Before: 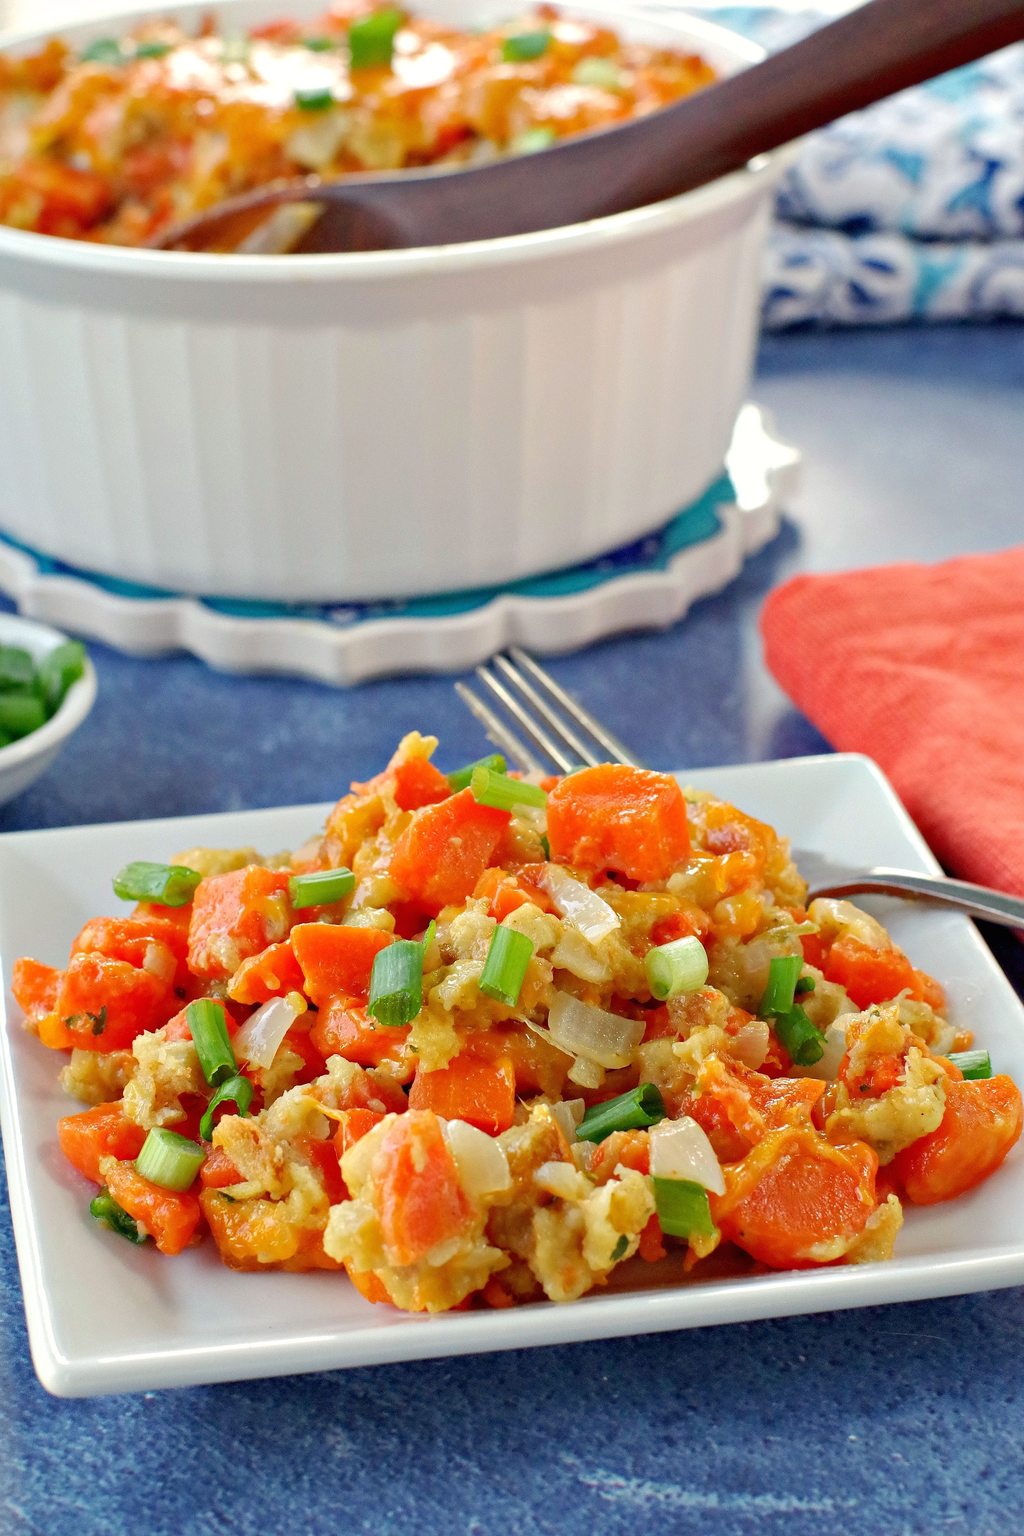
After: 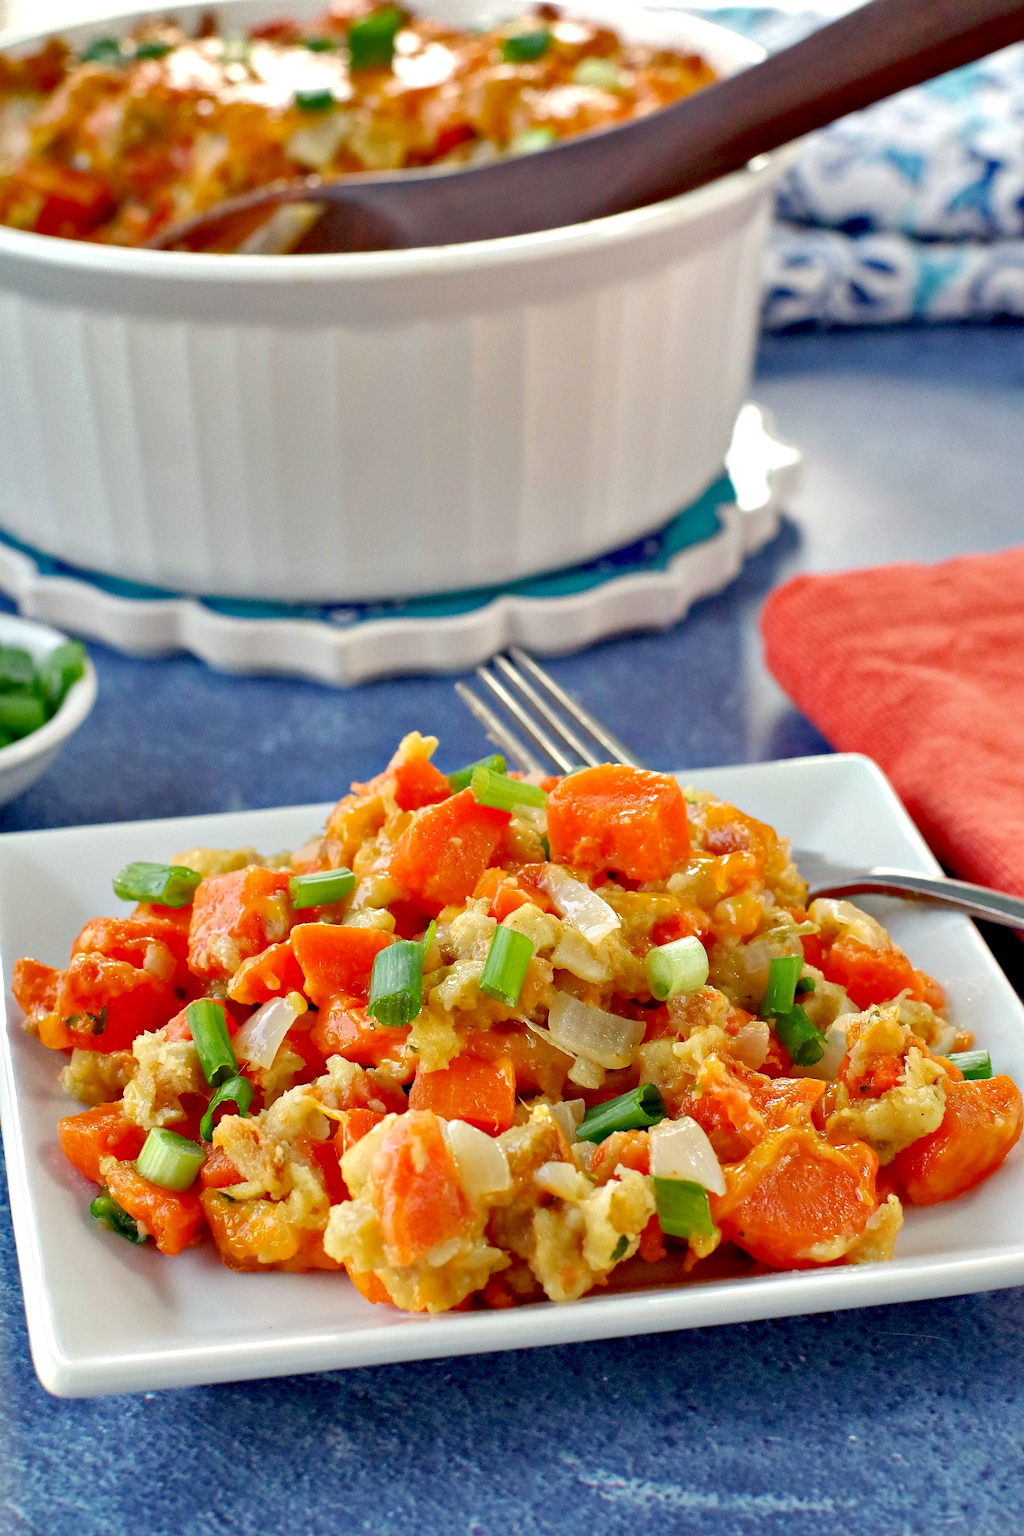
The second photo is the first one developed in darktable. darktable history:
shadows and highlights: radius 173.92, shadows 26.94, white point adjustment 3.07, highlights -68.83, soften with gaussian
exposure: black level correction 0.009, exposure 0.017 EV, compensate highlight preservation false
